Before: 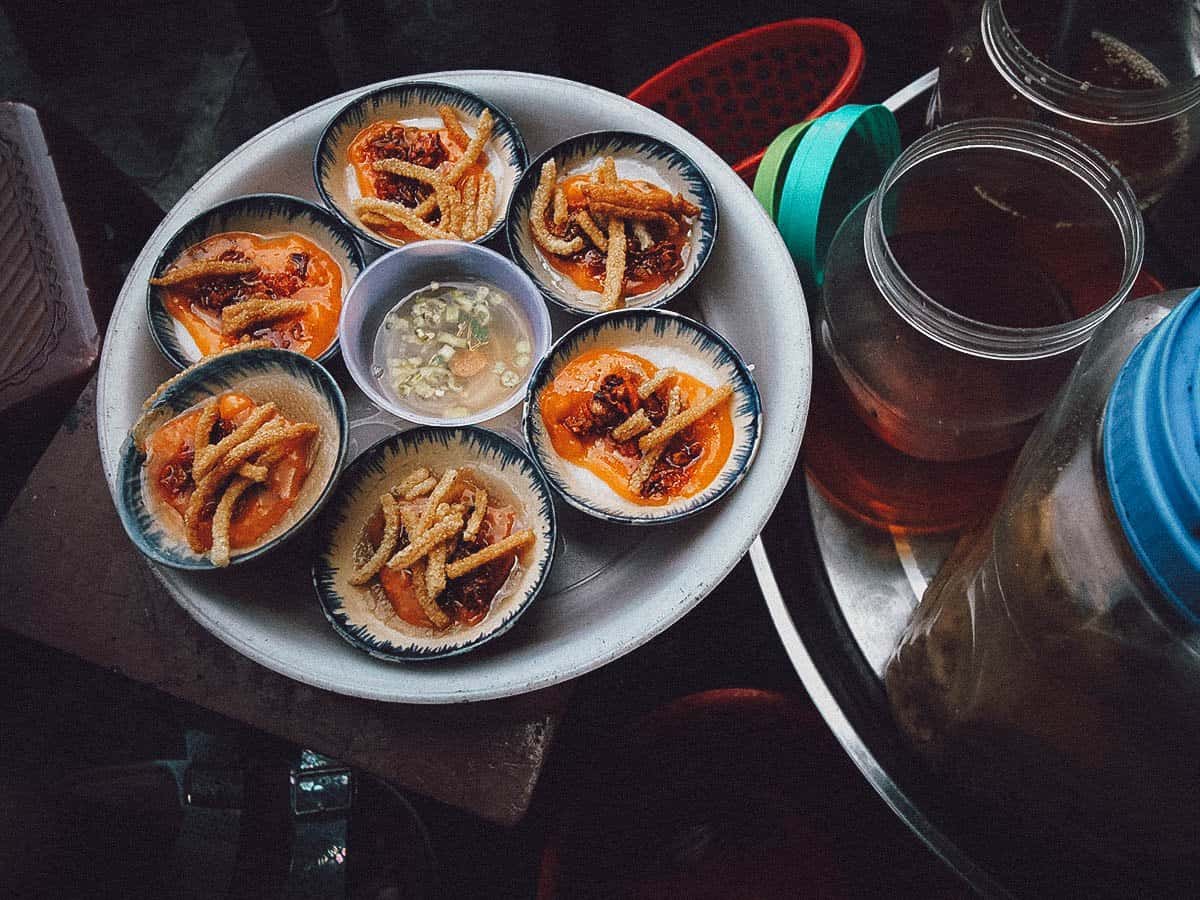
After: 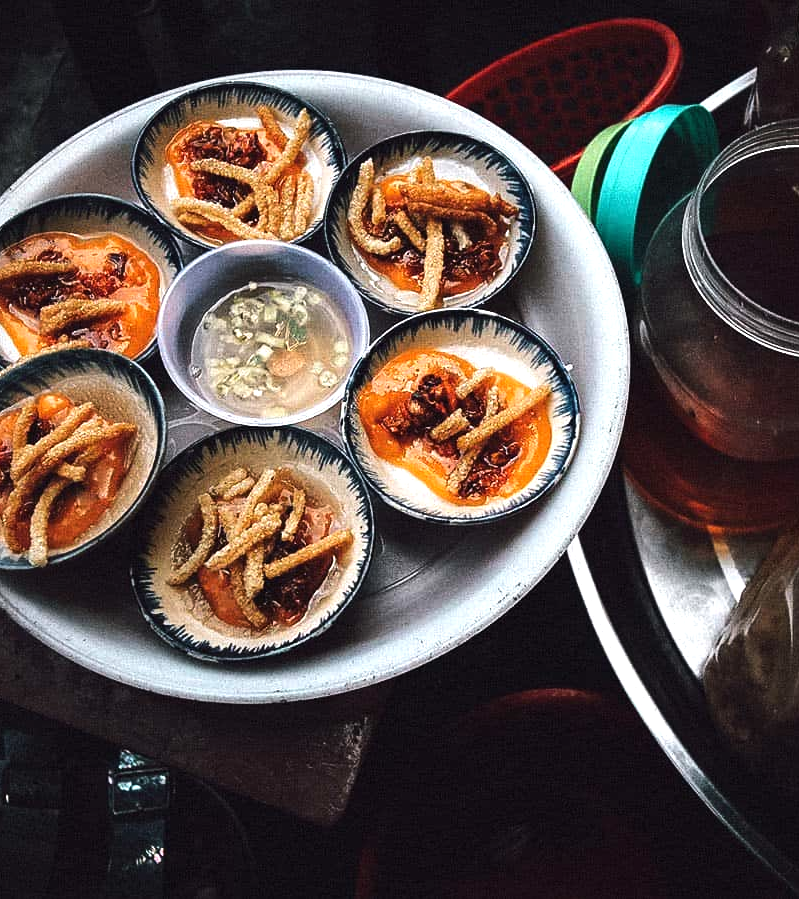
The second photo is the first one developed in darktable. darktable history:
crop and rotate: left 15.233%, right 18.134%
tone equalizer: -8 EV -0.733 EV, -7 EV -0.669 EV, -6 EV -0.58 EV, -5 EV -0.397 EV, -3 EV 0.367 EV, -2 EV 0.6 EV, -1 EV 0.686 EV, +0 EV 0.743 EV, edges refinement/feathering 500, mask exposure compensation -1.57 EV, preserve details no
